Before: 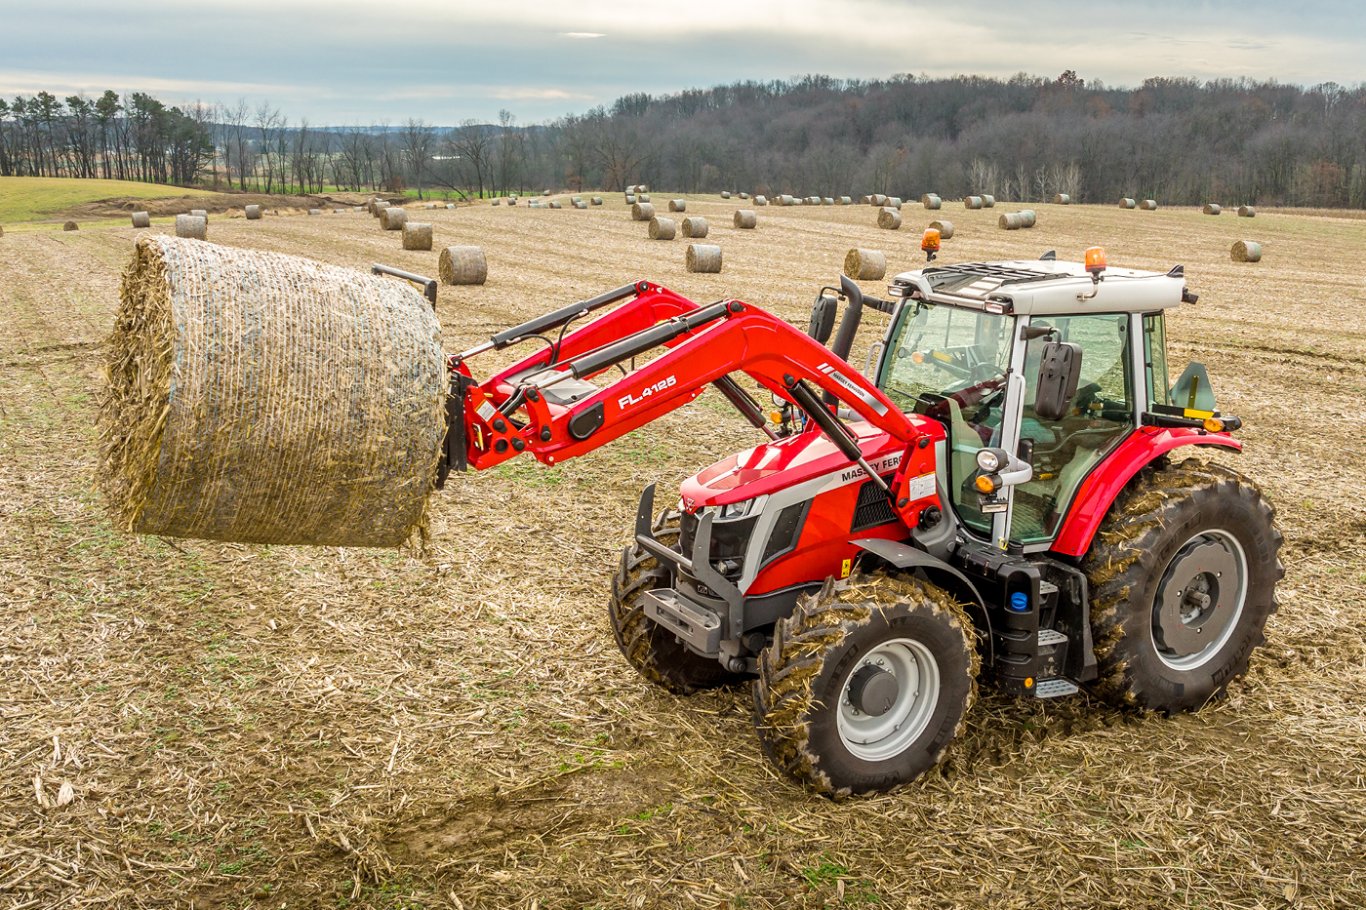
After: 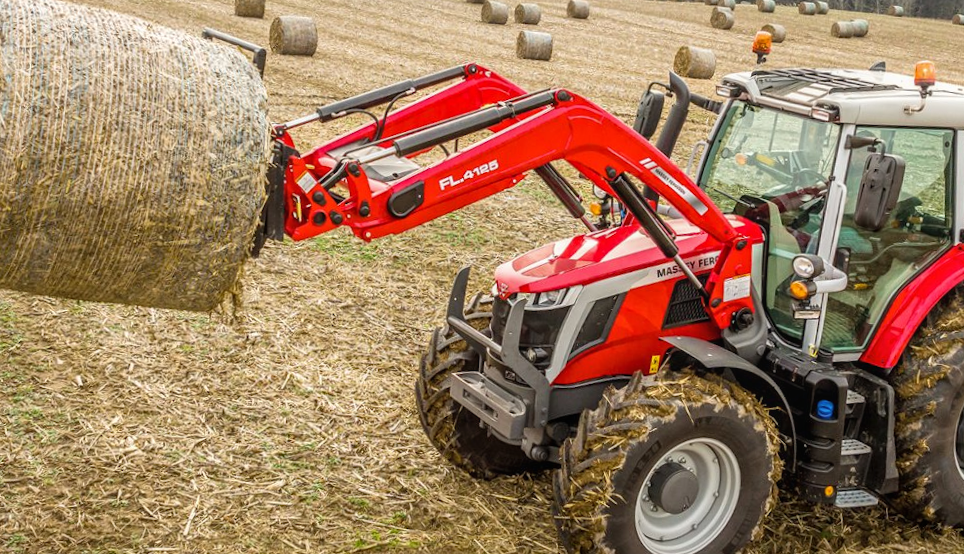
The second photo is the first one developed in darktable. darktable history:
crop and rotate: angle -3.98°, left 9.736%, top 21.006%, right 12.51%, bottom 11.916%
local contrast: detail 109%
